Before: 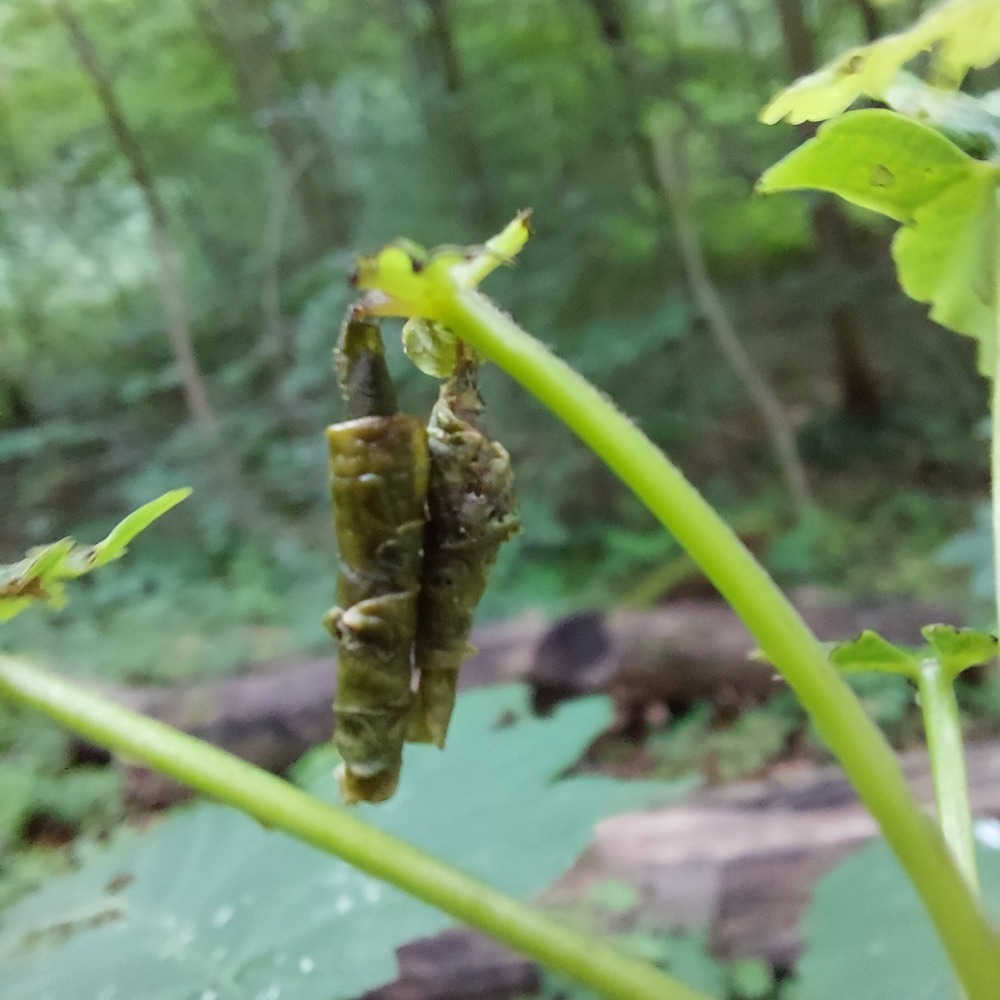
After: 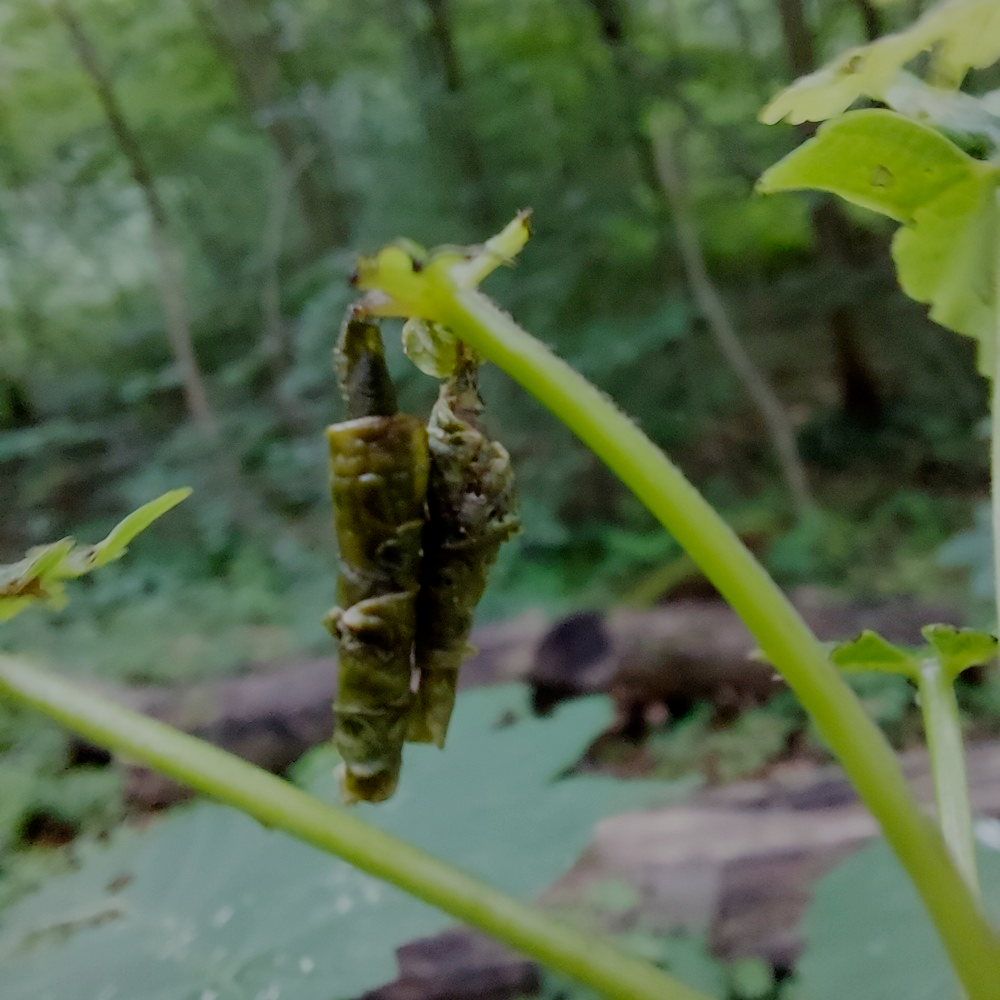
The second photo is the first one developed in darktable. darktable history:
filmic rgb: middle gray luminance 30%, black relative exposure -9 EV, white relative exposure 7 EV, threshold 6 EV, target black luminance 0%, hardness 2.94, latitude 2.04%, contrast 0.963, highlights saturation mix 5%, shadows ↔ highlights balance 12.16%, add noise in highlights 0, preserve chrominance no, color science v3 (2019), use custom middle-gray values true, iterations of high-quality reconstruction 0, contrast in highlights soft, enable highlight reconstruction true
